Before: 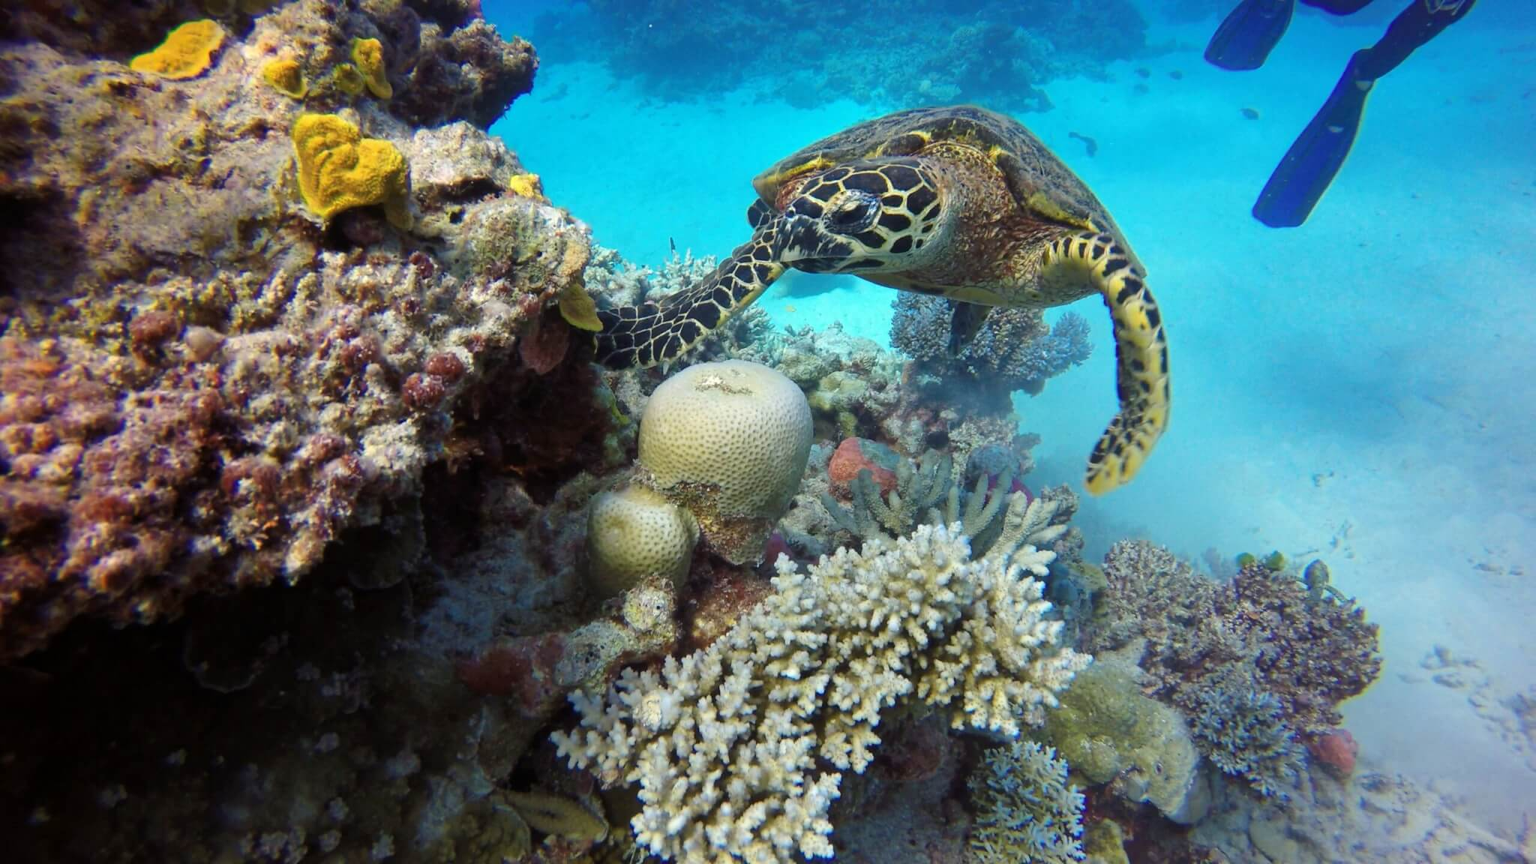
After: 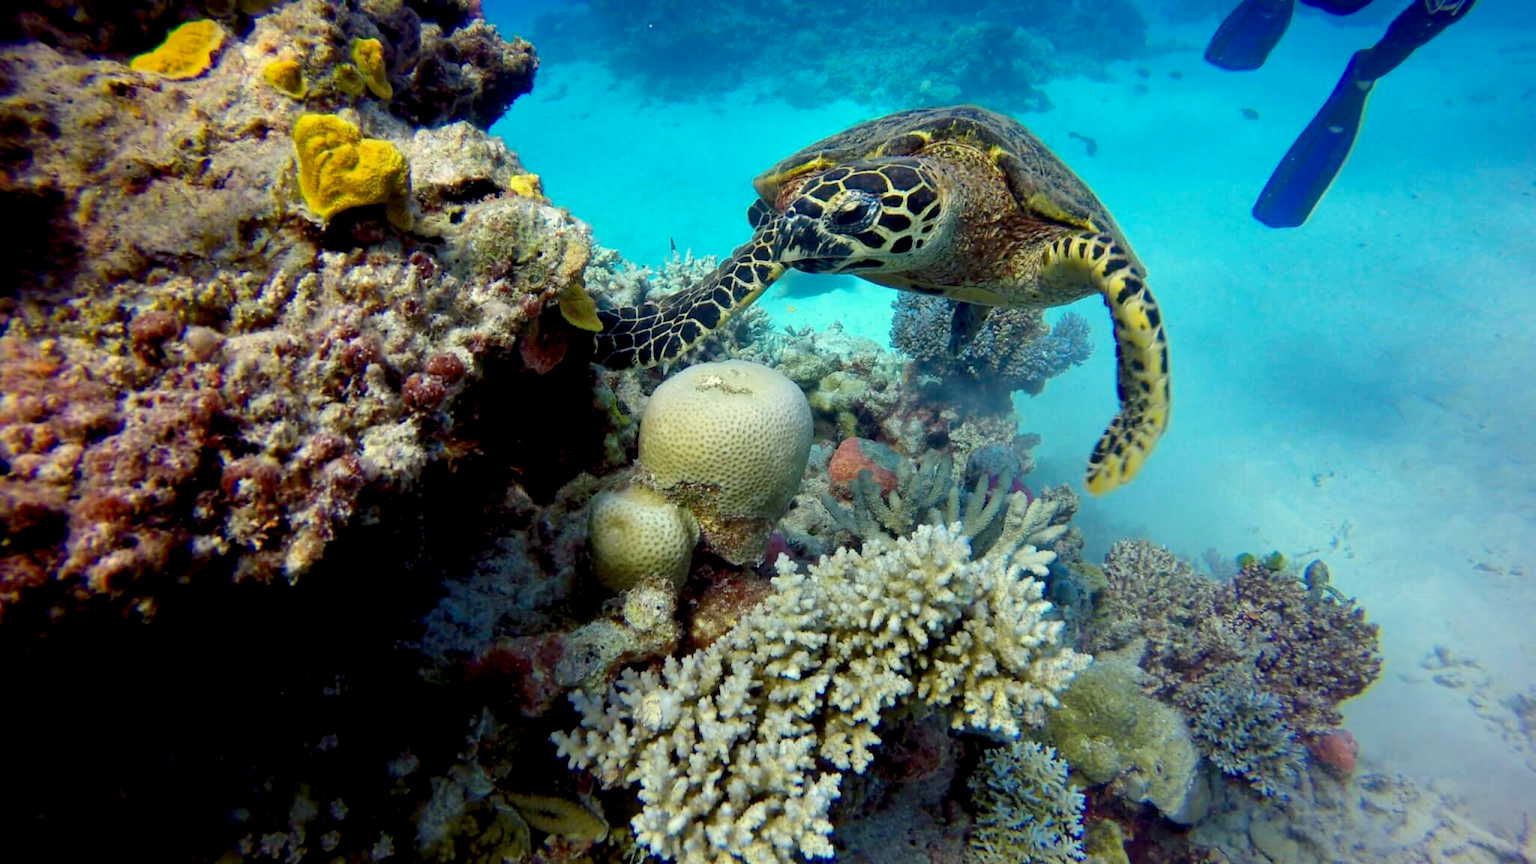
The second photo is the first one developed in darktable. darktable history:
color correction: highlights a* -4.33, highlights b* 6.75
exposure: black level correction 0.016, exposure -0.008 EV, compensate highlight preservation false
